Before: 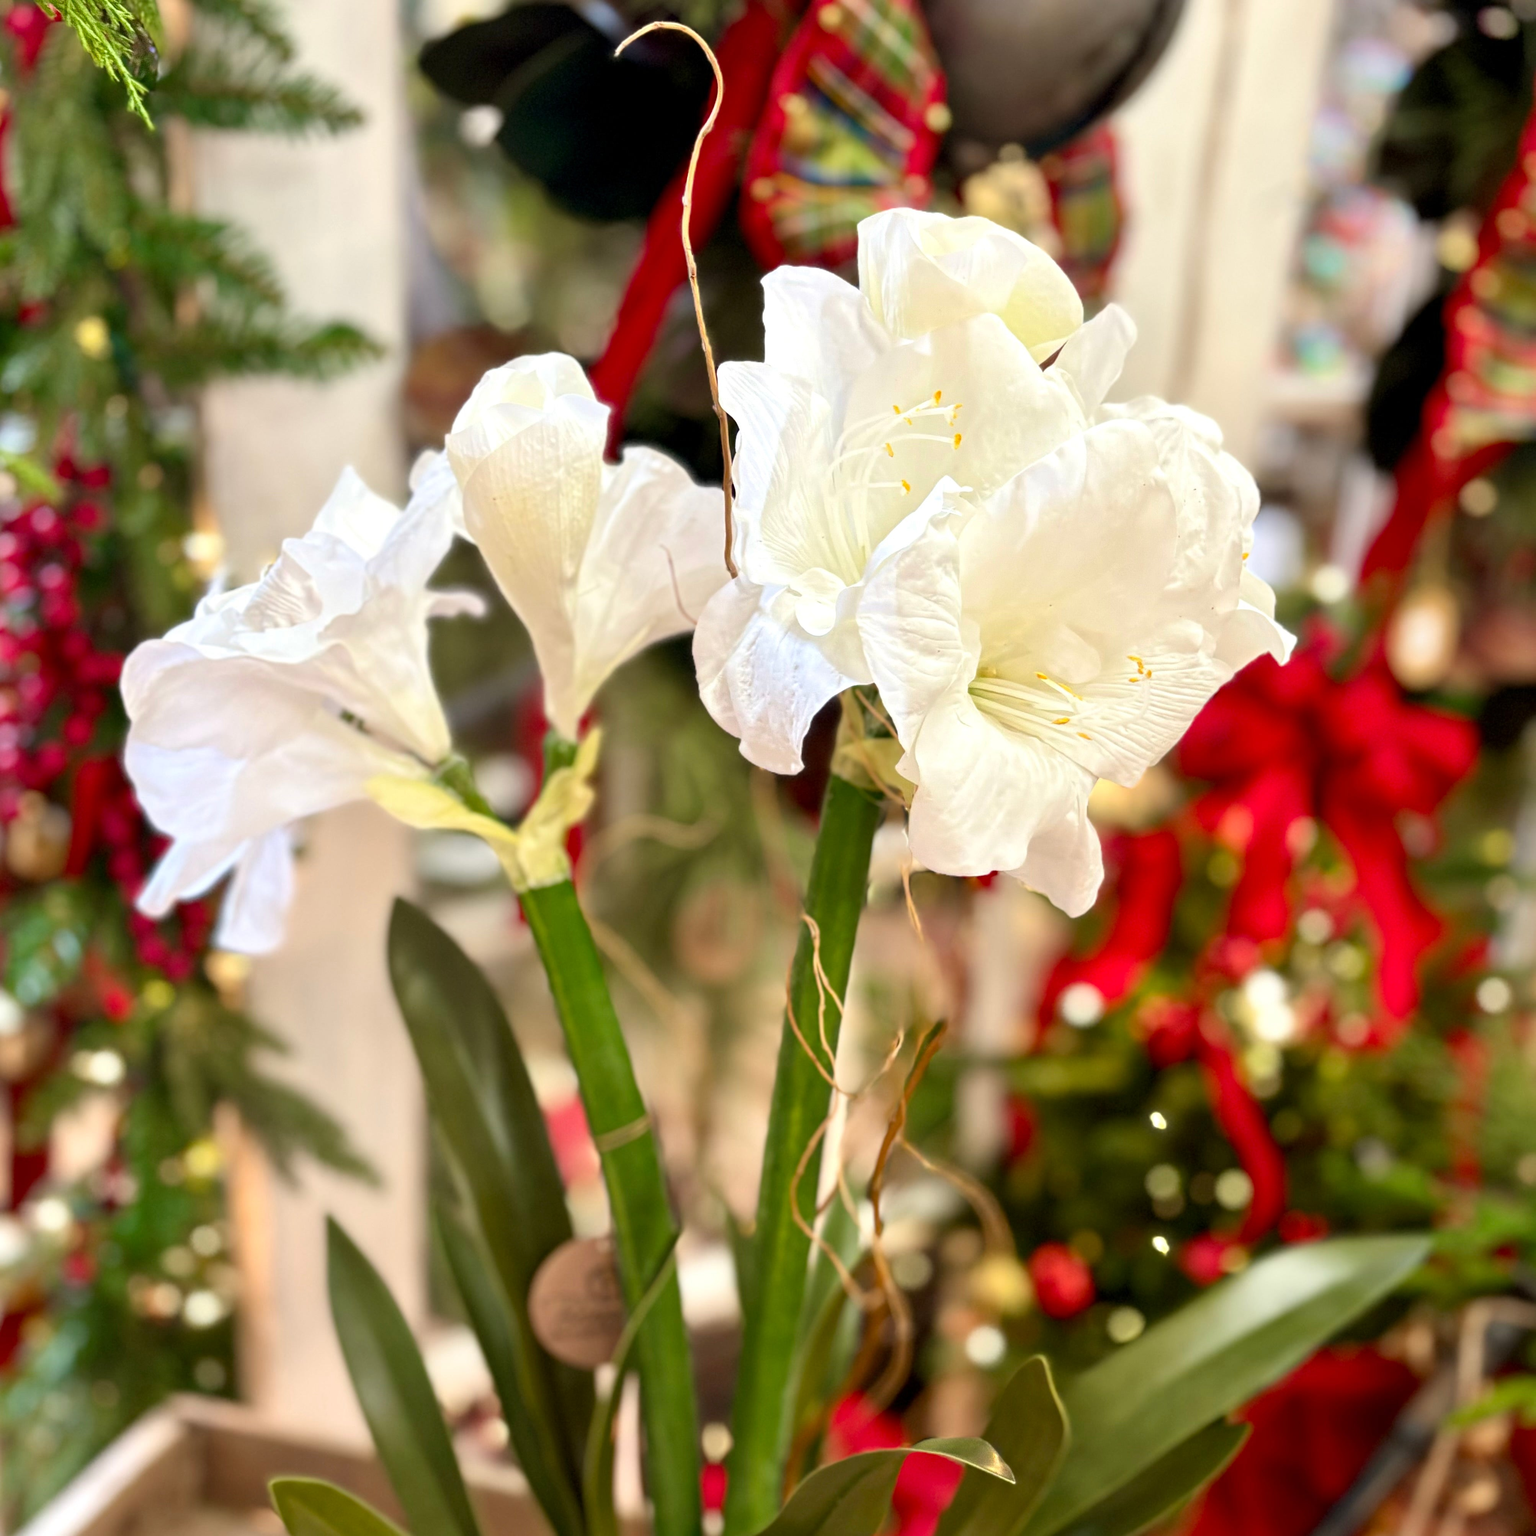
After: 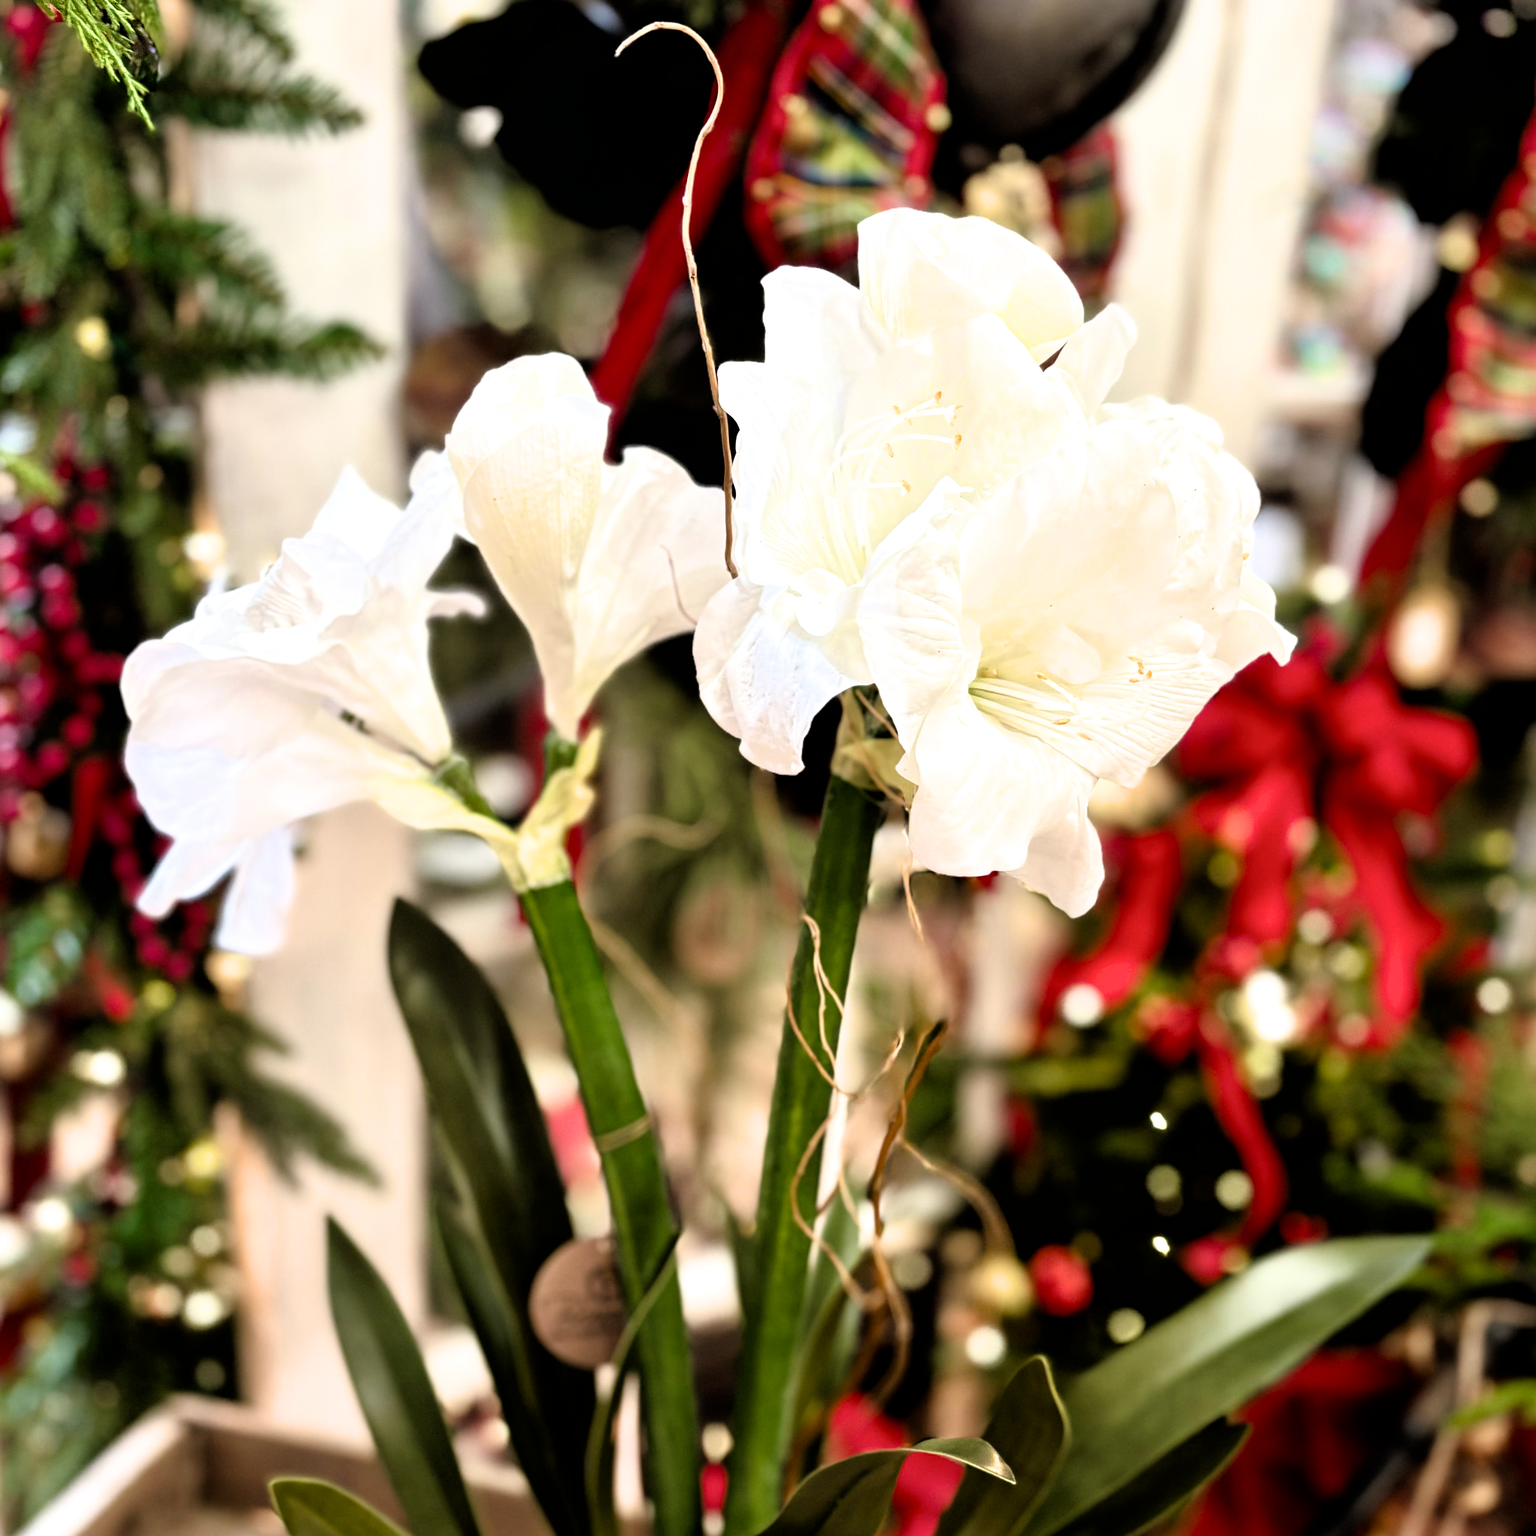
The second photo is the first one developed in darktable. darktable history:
exposure: exposure -0.21 EV
filmic rgb: black relative exposure -3.63 EV, white relative exposure 2.16 EV, hardness 3.62
